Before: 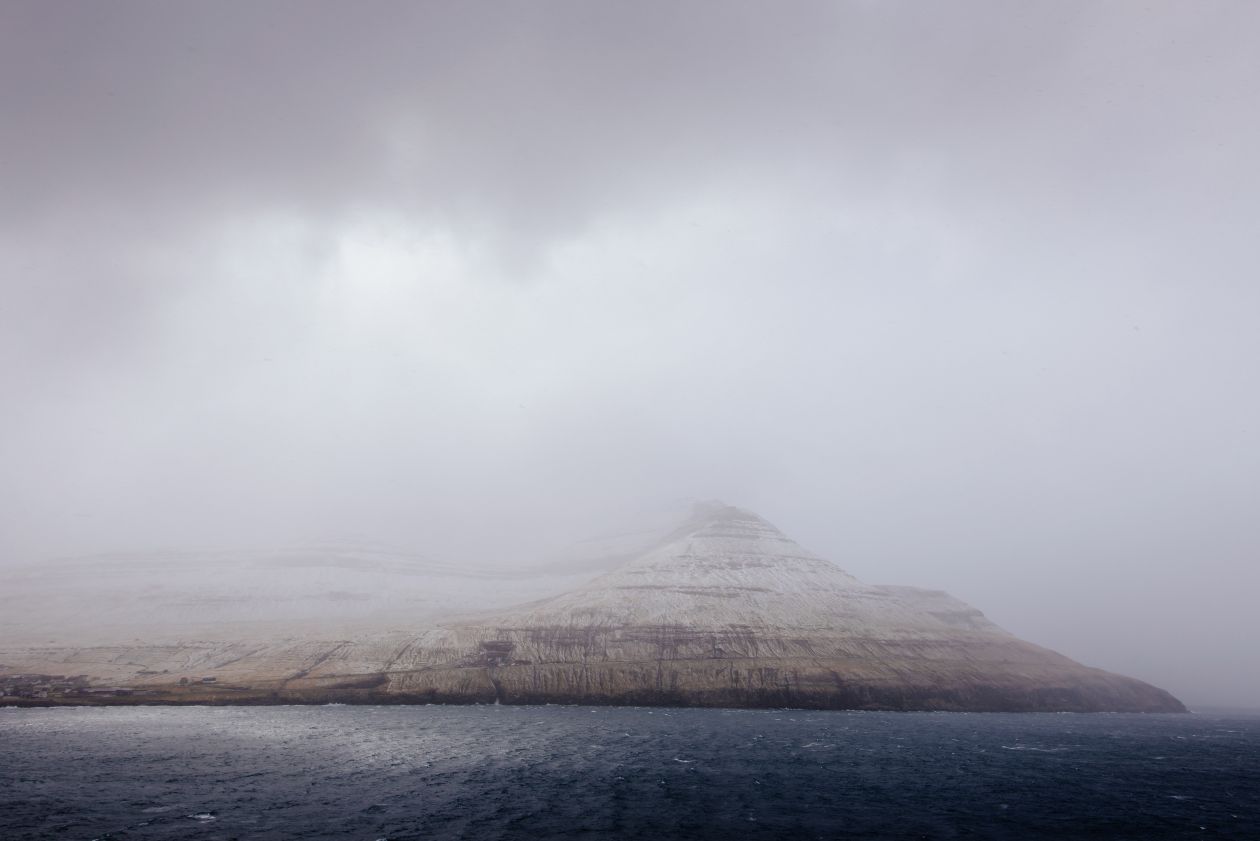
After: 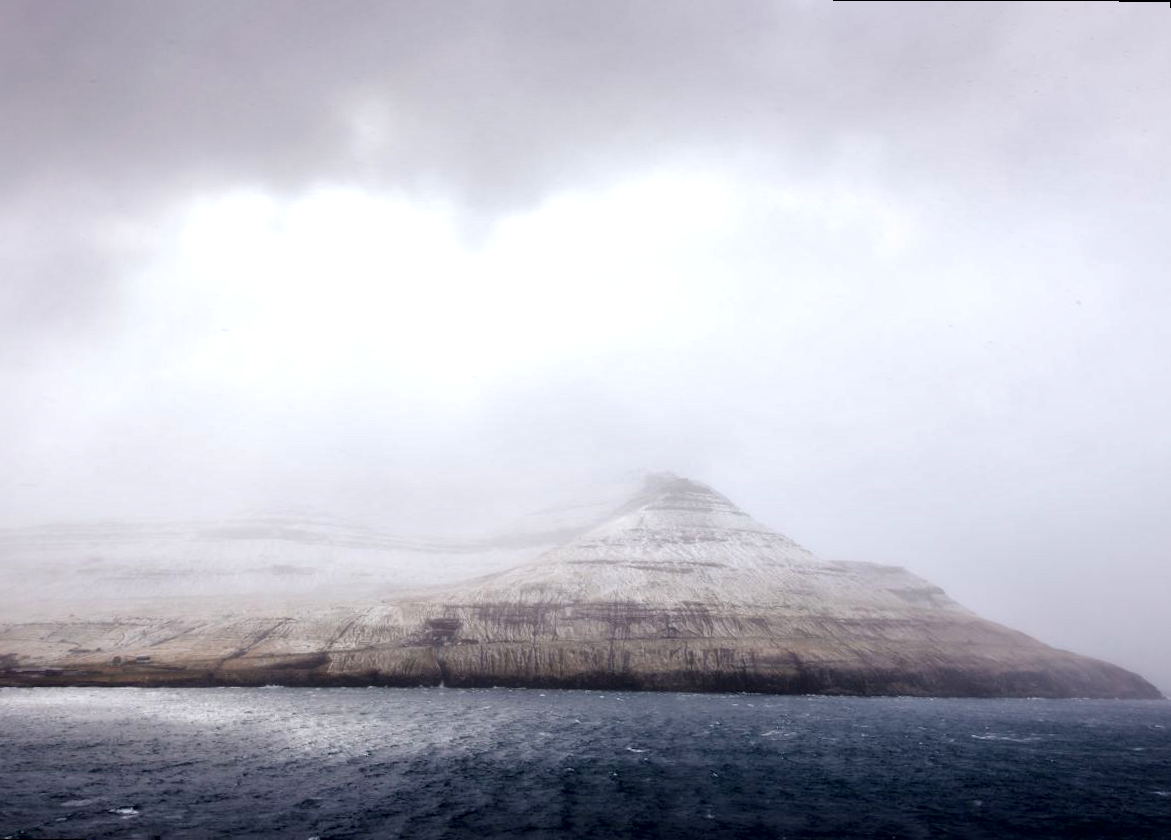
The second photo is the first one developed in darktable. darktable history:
local contrast: mode bilateral grid, contrast 20, coarseness 50, detail 150%, midtone range 0.2
exposure: black level correction 0.001, exposure 0.5 EV, compensate exposure bias true, compensate highlight preservation false
rotate and perspective: rotation 0.215°, lens shift (vertical) -0.139, crop left 0.069, crop right 0.939, crop top 0.002, crop bottom 0.996
contrast equalizer: y [[0.514, 0.573, 0.581, 0.508, 0.5, 0.5], [0.5 ×6], [0.5 ×6], [0 ×6], [0 ×6]]
